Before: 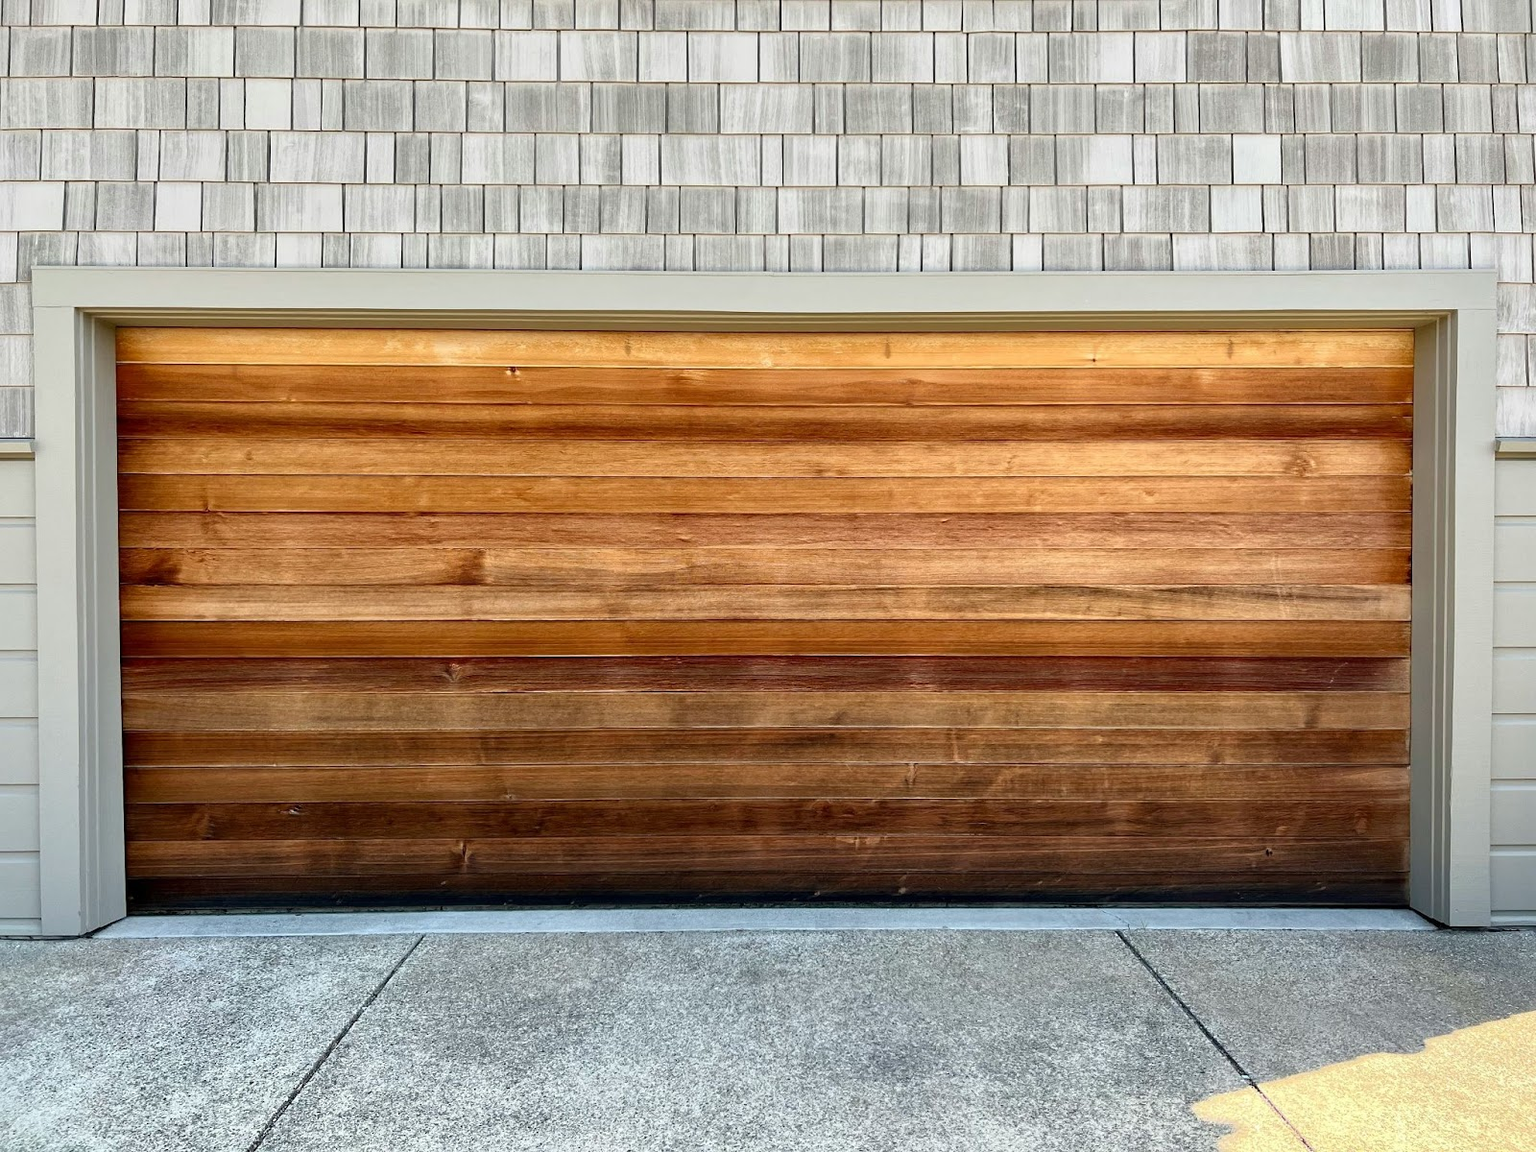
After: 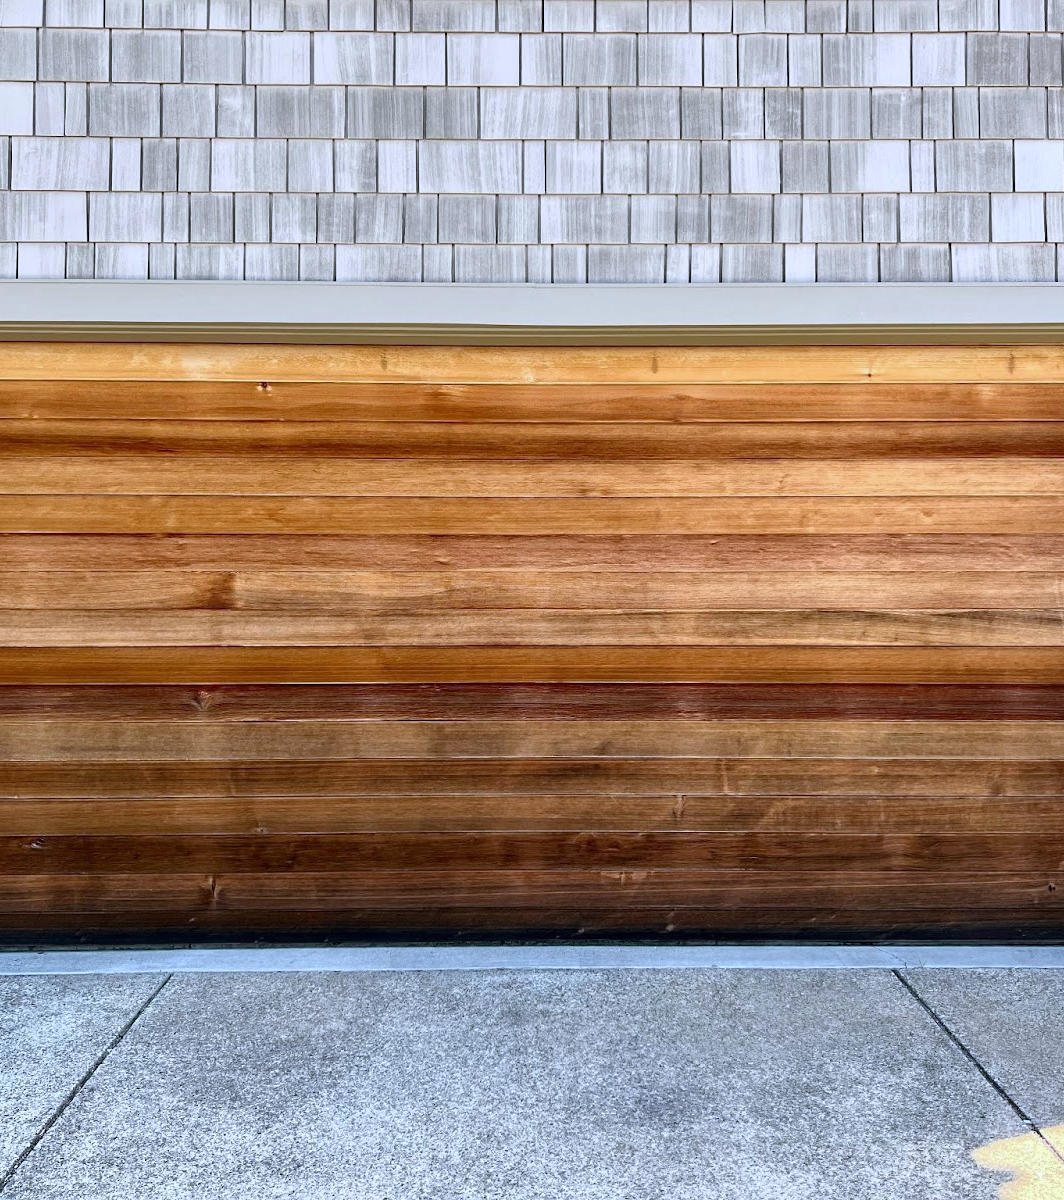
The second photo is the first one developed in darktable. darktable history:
white balance: red 0.967, blue 1.119, emerald 0.756
crop: left 16.899%, right 16.556%
